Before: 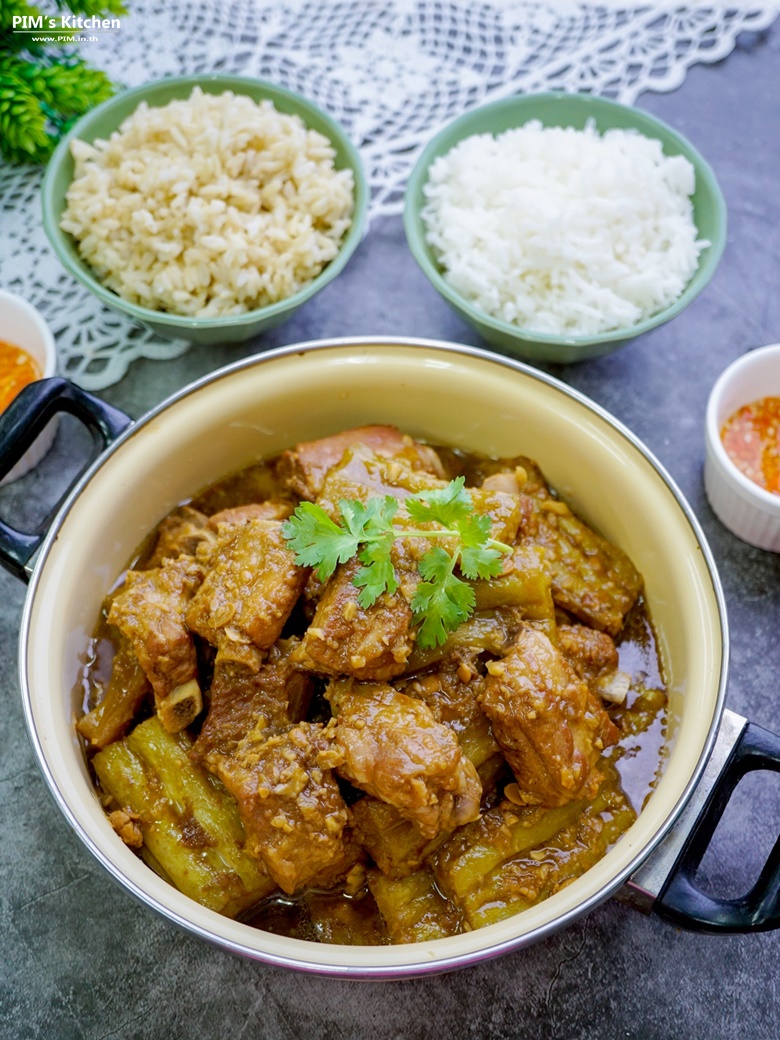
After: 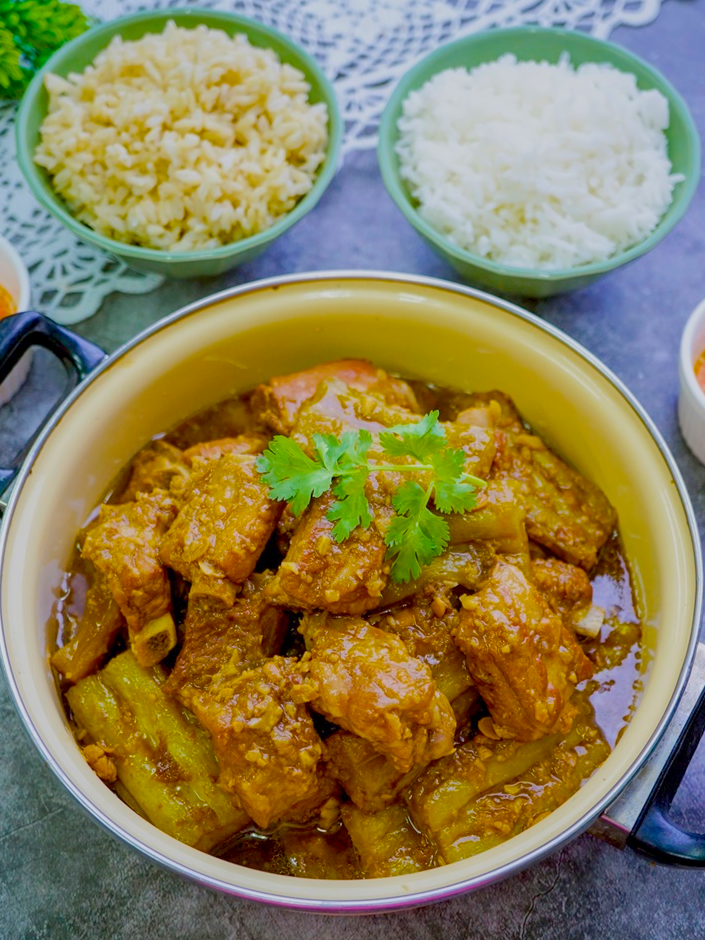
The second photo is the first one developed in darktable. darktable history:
color balance rgb: shadows lift › luminance -10.295%, linear chroma grading › global chroma 8.835%, perceptual saturation grading › global saturation 30.17%, global vibrance 24.369%, contrast -24.756%
crop: left 3.333%, top 6.4%, right 6.218%, bottom 3.196%
local contrast: highlights 105%, shadows 97%, detail 119%, midtone range 0.2
